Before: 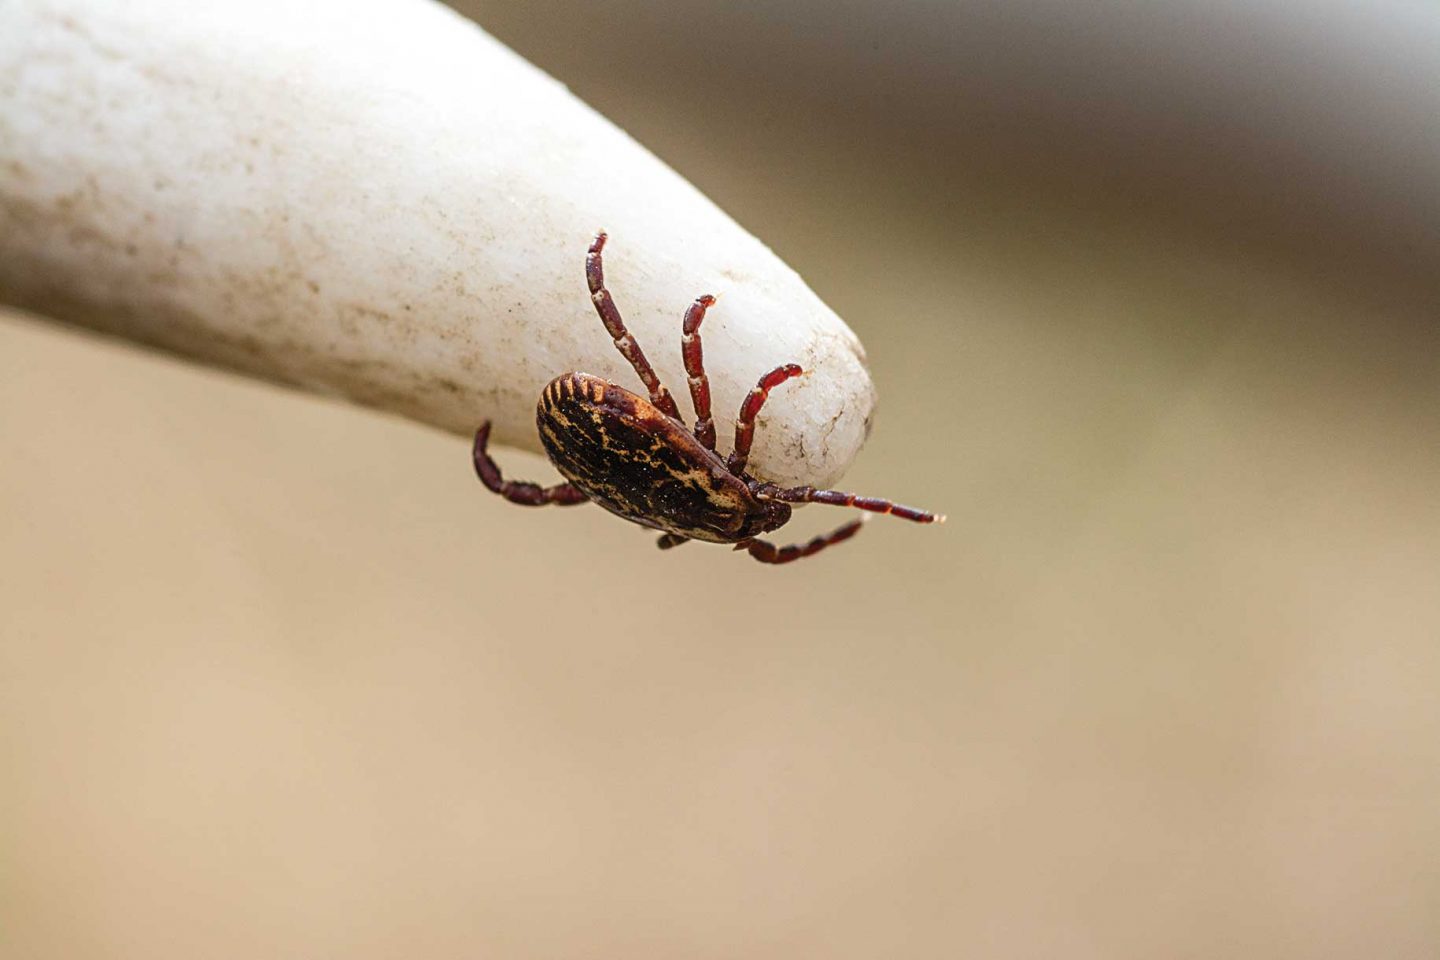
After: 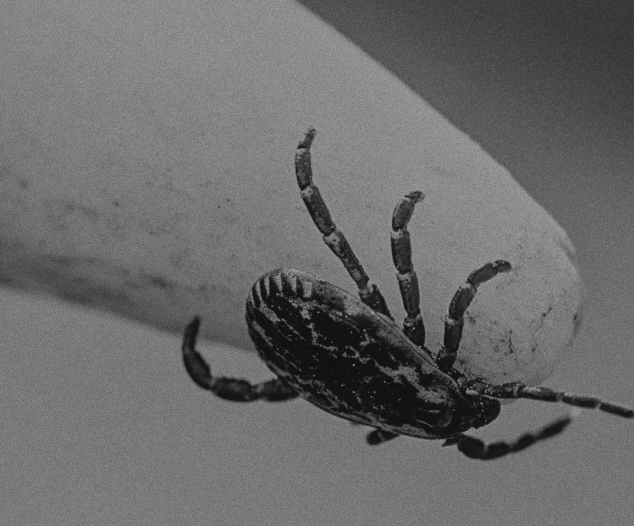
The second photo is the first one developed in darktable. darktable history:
contrast brightness saturation: contrast -0.1, brightness 0.05, saturation 0.08
grain: coarseness 0.47 ISO
monochrome: a 79.32, b 81.83, size 1.1
filmic rgb: middle gray luminance 29%, black relative exposure -10.3 EV, white relative exposure 5.5 EV, threshold 6 EV, target black luminance 0%, hardness 3.95, latitude 2.04%, contrast 1.132, highlights saturation mix 5%, shadows ↔ highlights balance 15.11%, add noise in highlights 0, preserve chrominance no, color science v3 (2019), use custom middle-gray values true, iterations of high-quality reconstruction 0, contrast in highlights soft, enable highlight reconstruction true
color balance: mode lift, gamma, gain (sRGB), lift [1.04, 1, 1, 0.97], gamma [1.01, 1, 1, 0.97], gain [0.96, 1, 1, 0.97]
crop: left 20.248%, top 10.86%, right 35.675%, bottom 34.321%
white balance: red 0.948, green 1.02, blue 1.176
